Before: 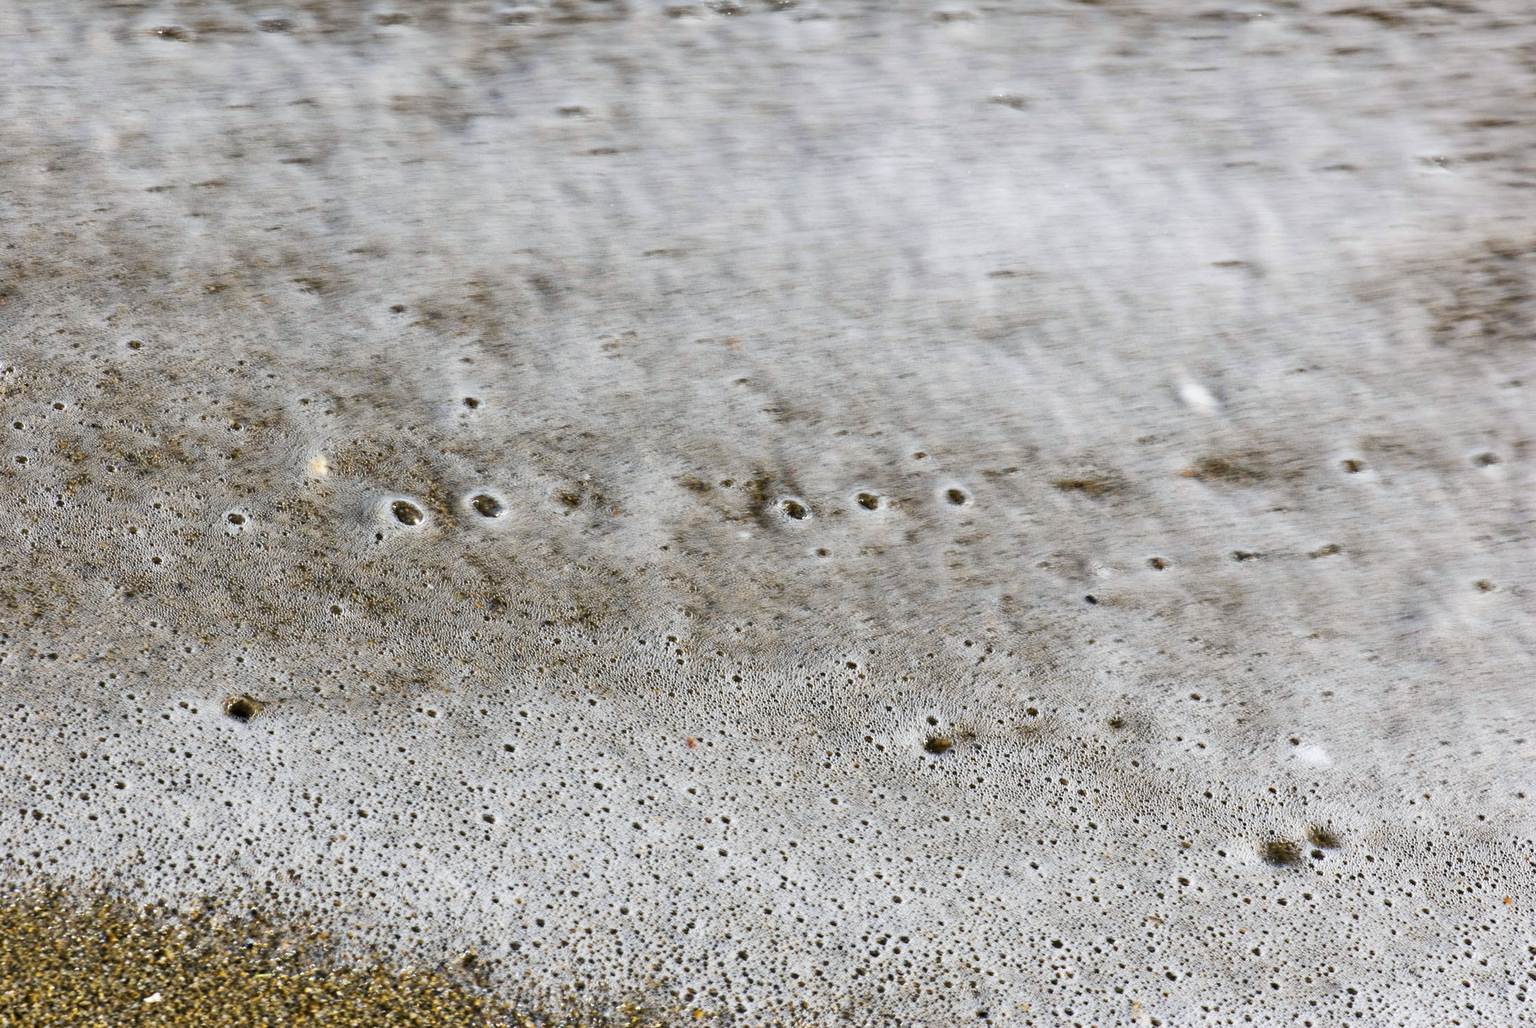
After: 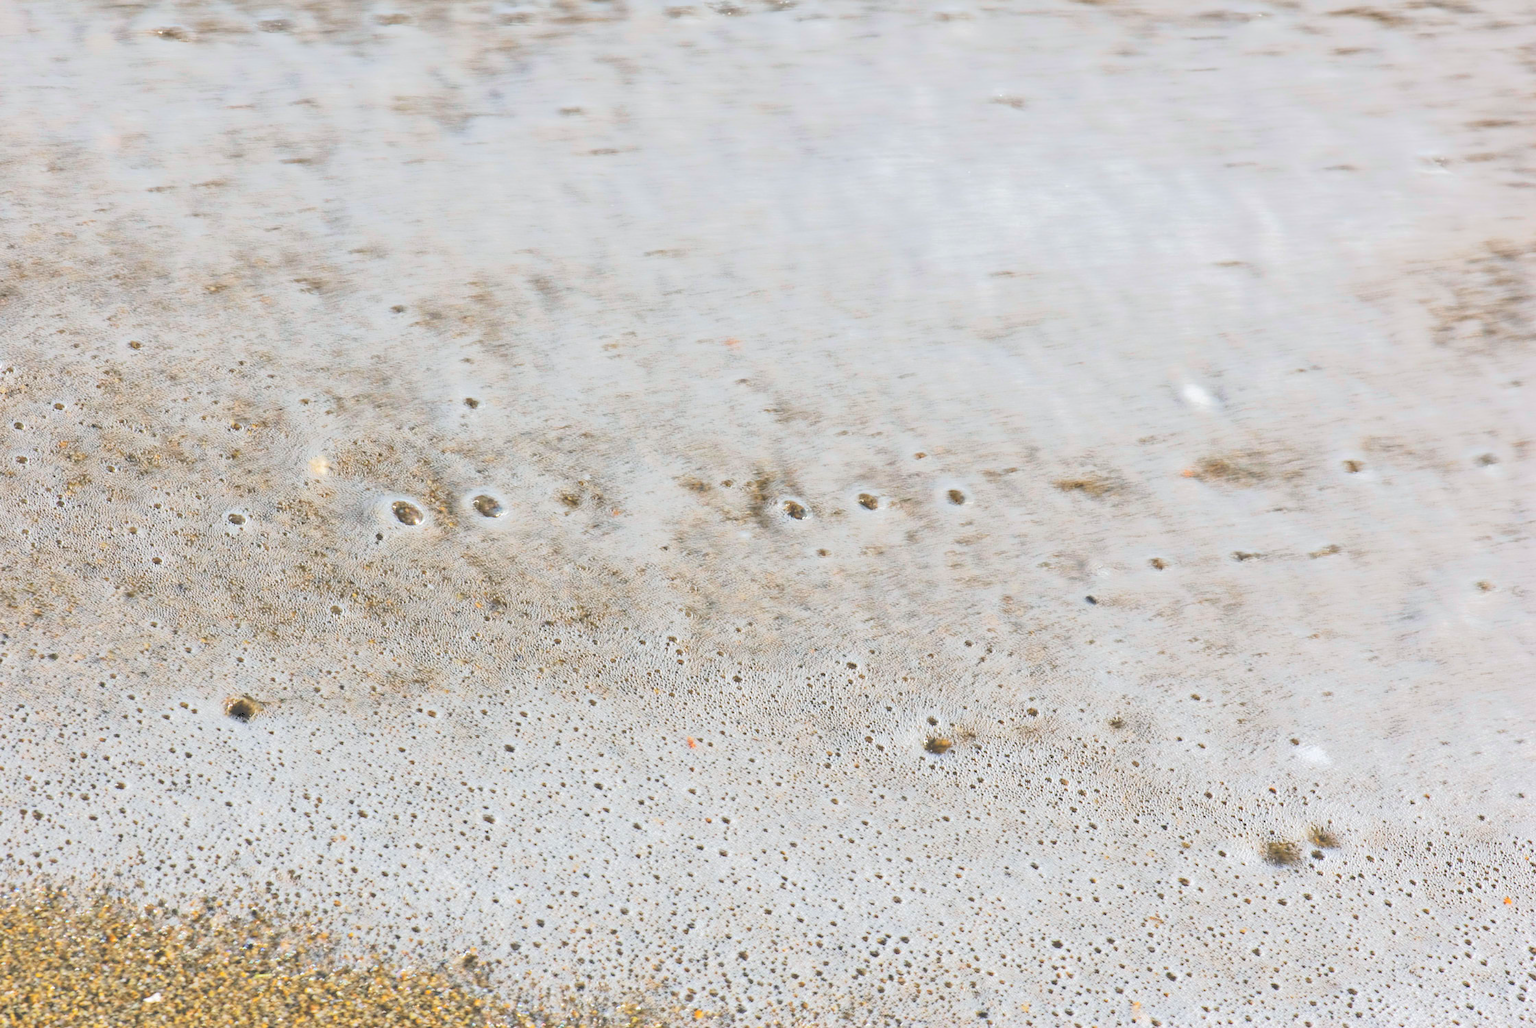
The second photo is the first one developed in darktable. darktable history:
tone curve: curves: ch0 [(0, 0) (0.003, 0.298) (0.011, 0.298) (0.025, 0.298) (0.044, 0.3) (0.069, 0.302) (0.1, 0.312) (0.136, 0.329) (0.177, 0.354) (0.224, 0.376) (0.277, 0.408) (0.335, 0.453) (0.399, 0.503) (0.468, 0.562) (0.543, 0.623) (0.623, 0.686) (0.709, 0.754) (0.801, 0.825) (0.898, 0.873) (1, 1)], color space Lab, independent channels, preserve colors none
contrast brightness saturation: brightness 0.282
